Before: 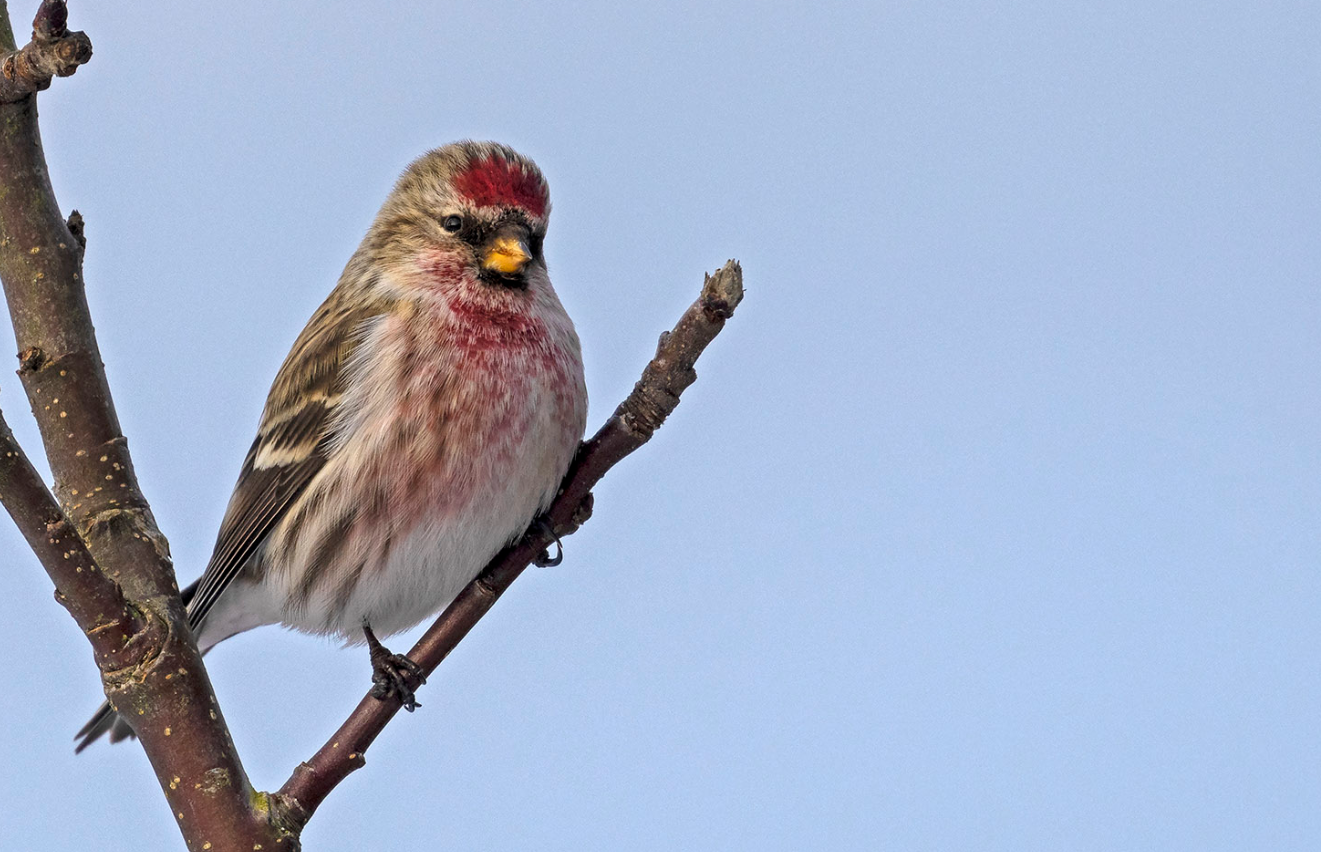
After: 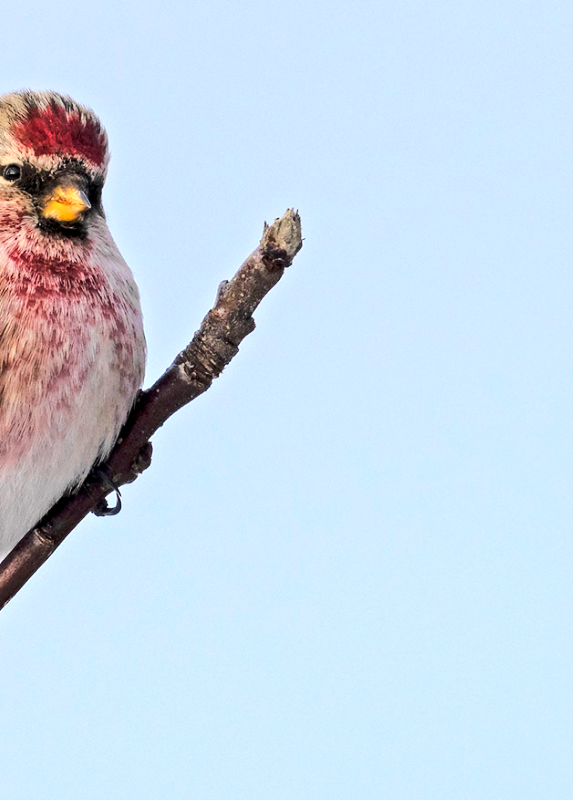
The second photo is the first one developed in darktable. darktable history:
rgb curve: curves: ch0 [(0, 0) (0.284, 0.292) (0.505, 0.644) (1, 1)], compensate middle gray true
crop: left 33.452%, top 6.025%, right 23.155%
exposure: exposure 0.375 EV, compensate highlight preservation false
